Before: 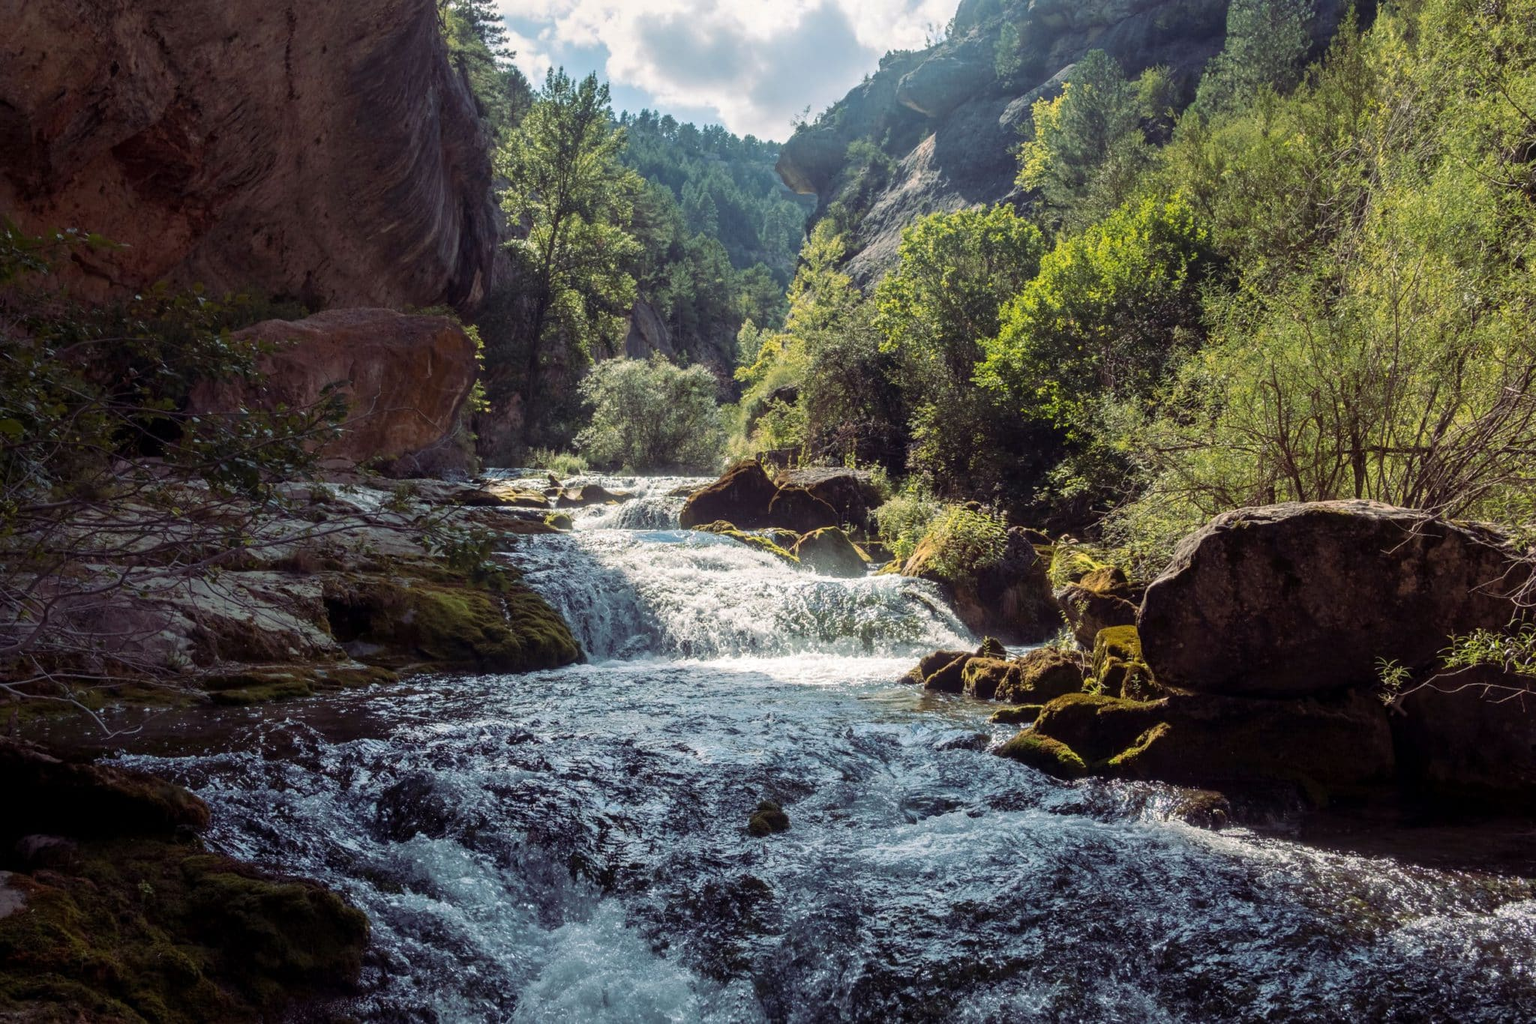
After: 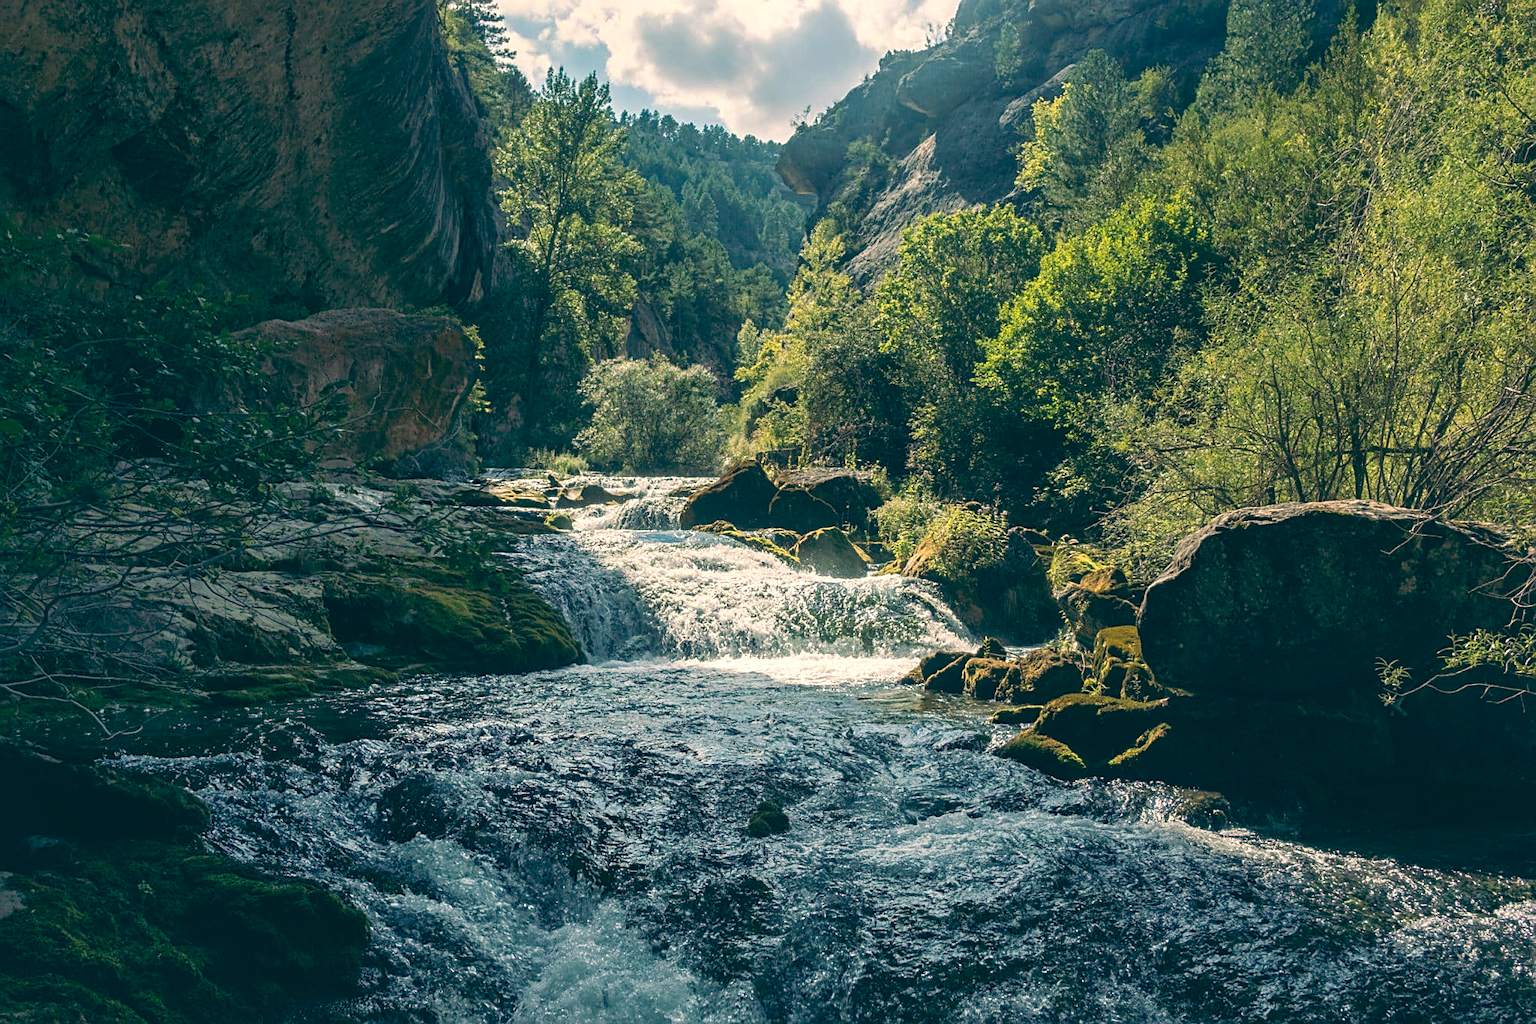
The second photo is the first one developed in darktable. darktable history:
color balance: lift [1.005, 0.99, 1.007, 1.01], gamma [1, 0.979, 1.011, 1.021], gain [0.923, 1.098, 1.025, 0.902], input saturation 90.45%, contrast 7.73%, output saturation 105.91%
haze removal: compatibility mode true, adaptive false
shadows and highlights: shadows 43.06, highlights 6.94
sharpen: on, module defaults
